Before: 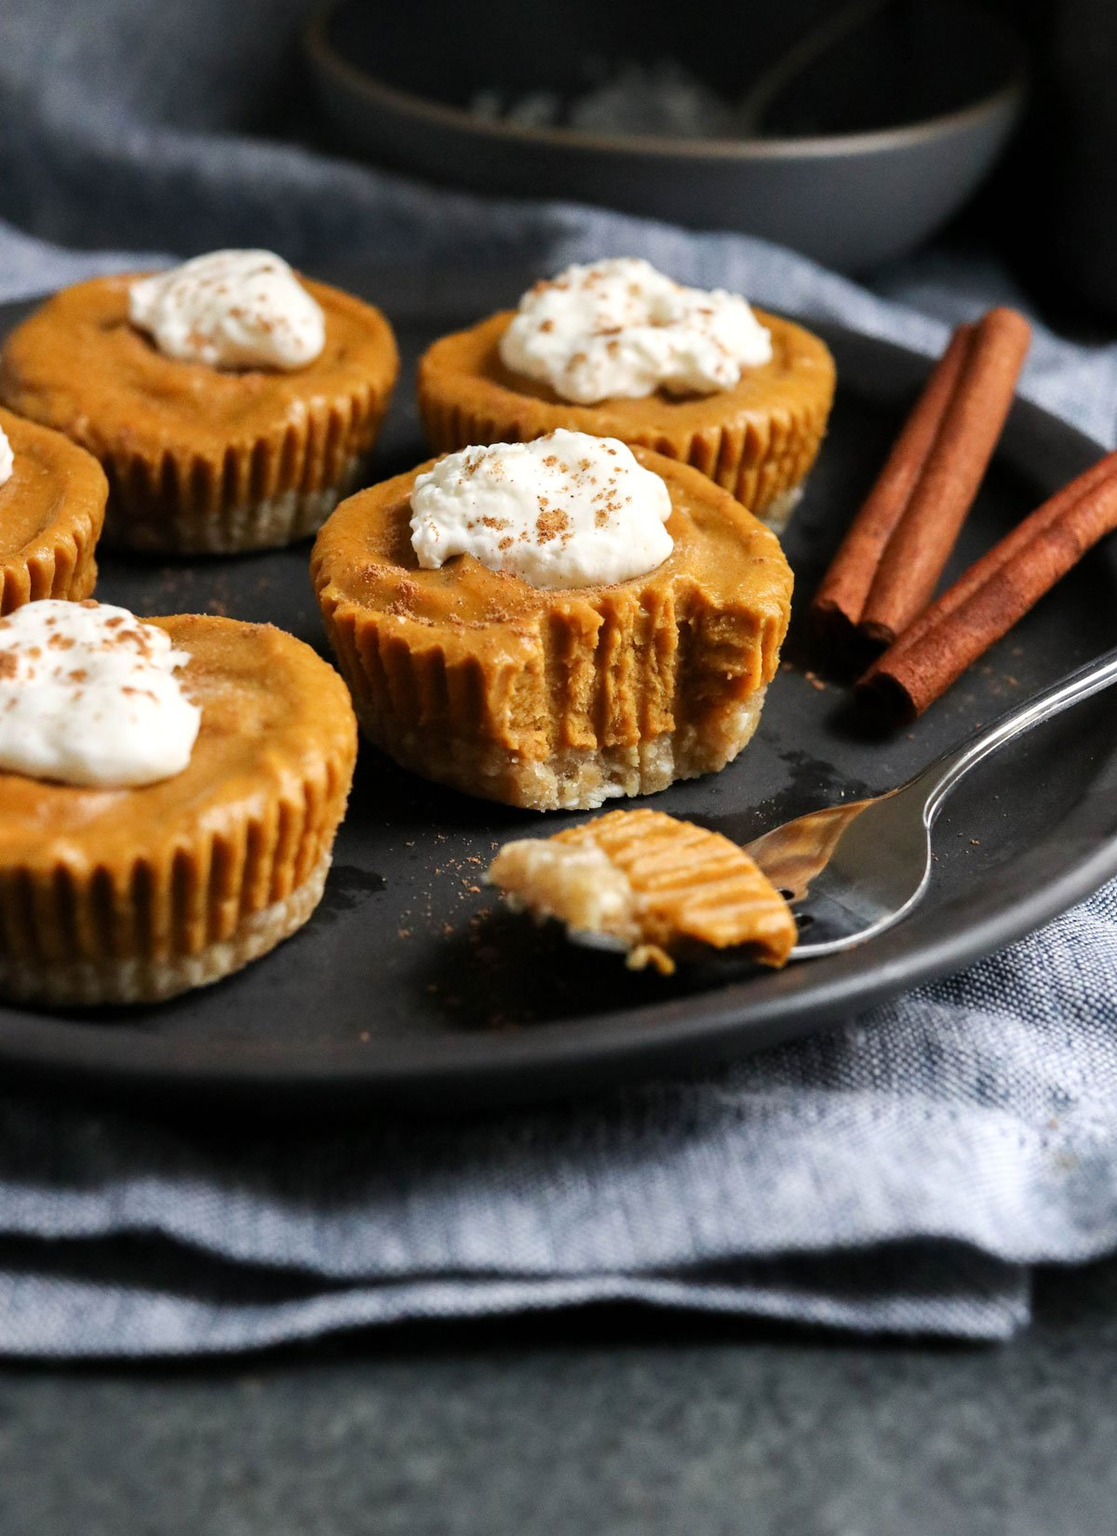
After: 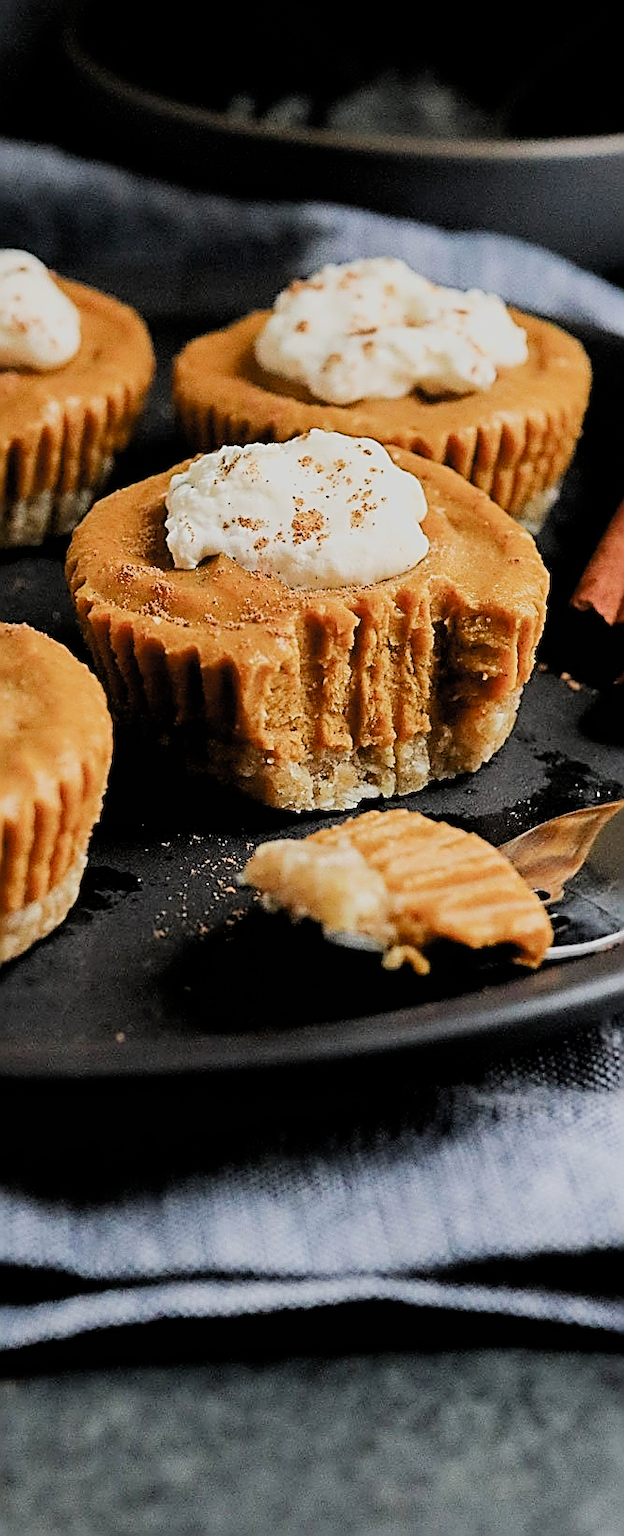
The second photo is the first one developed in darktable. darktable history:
exposure: black level correction 0.005, exposure 0.417 EV, compensate highlight preservation false
contrast brightness saturation: contrast 0.049
filmic rgb: black relative exposure -6.16 EV, white relative exposure 6.96 EV, hardness 2.25, color science v4 (2020)
crop: left 21.963%, right 22.155%, bottom 0.005%
sharpen: amount 1.991
